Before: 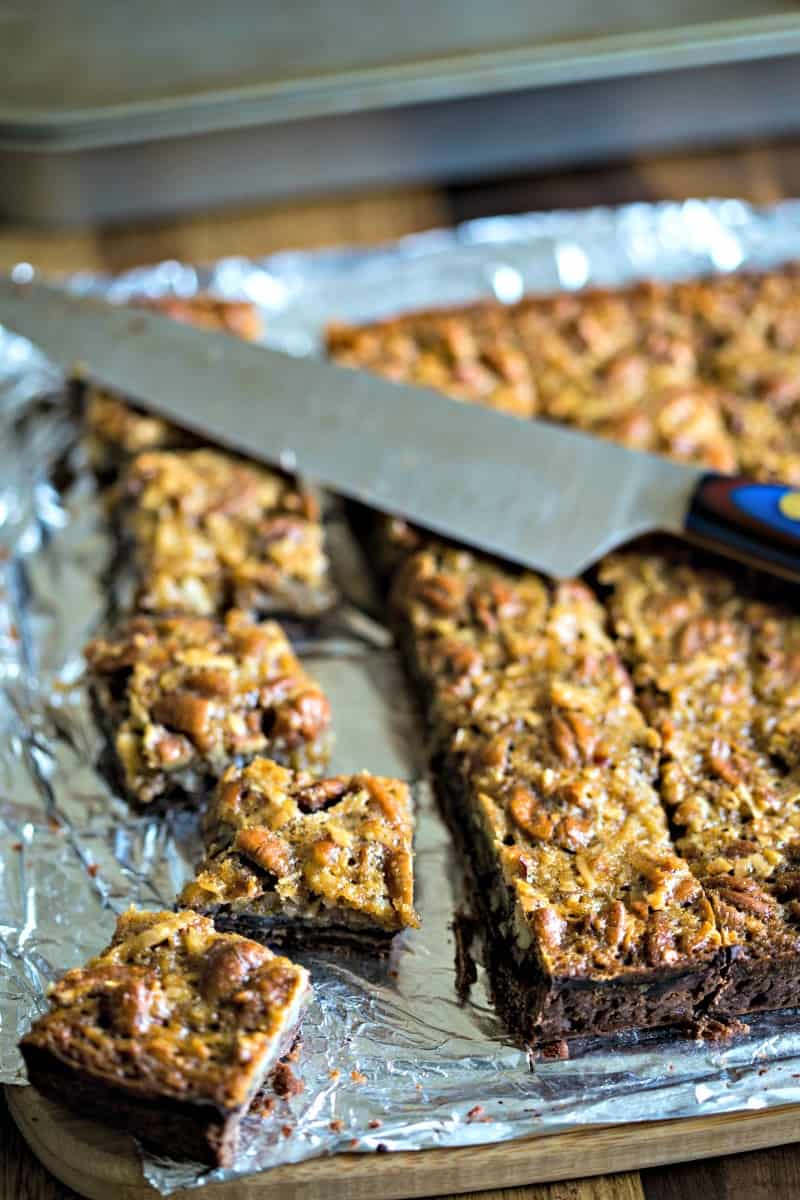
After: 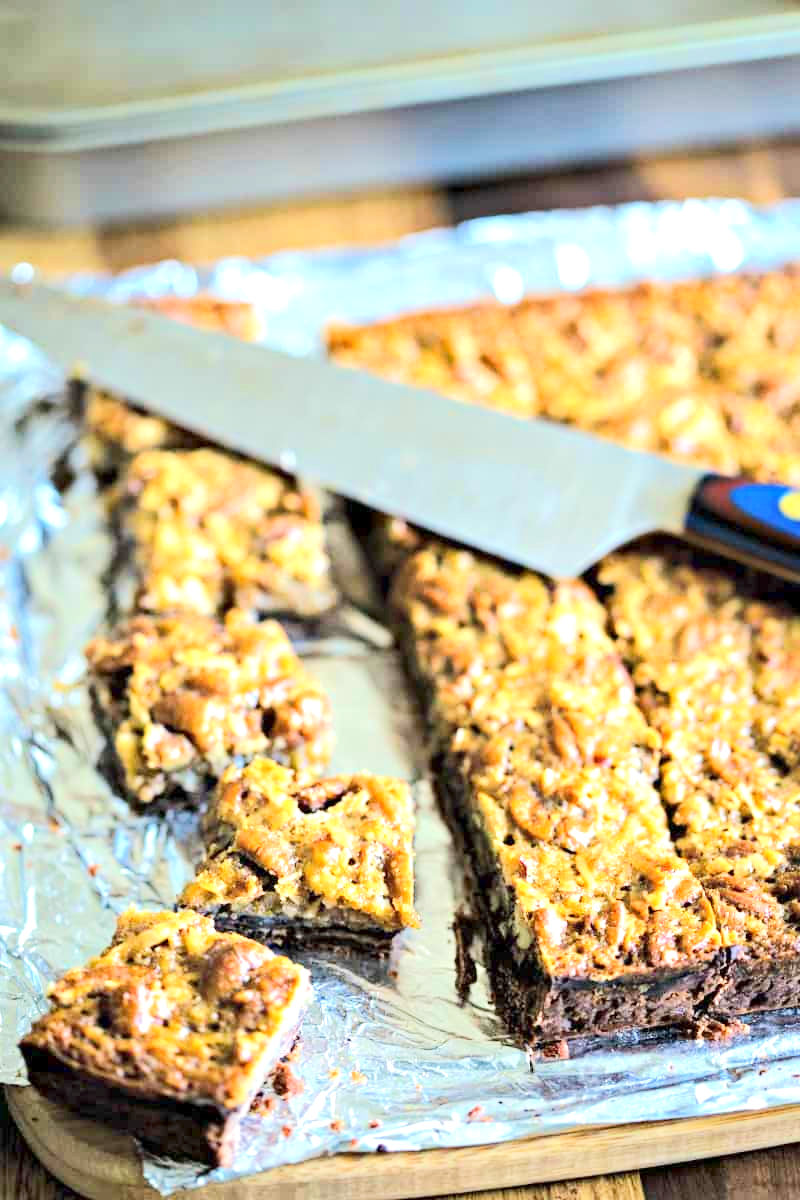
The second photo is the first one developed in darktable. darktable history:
tone equalizer: -8 EV 1.96 EV, -7 EV 1.96 EV, -6 EV 2 EV, -5 EV 1.98 EV, -4 EV 1.98 EV, -3 EV 1.49 EV, -2 EV 0.998 EV, -1 EV 0.489 EV, edges refinement/feathering 500, mask exposure compensation -1.57 EV, preserve details no
